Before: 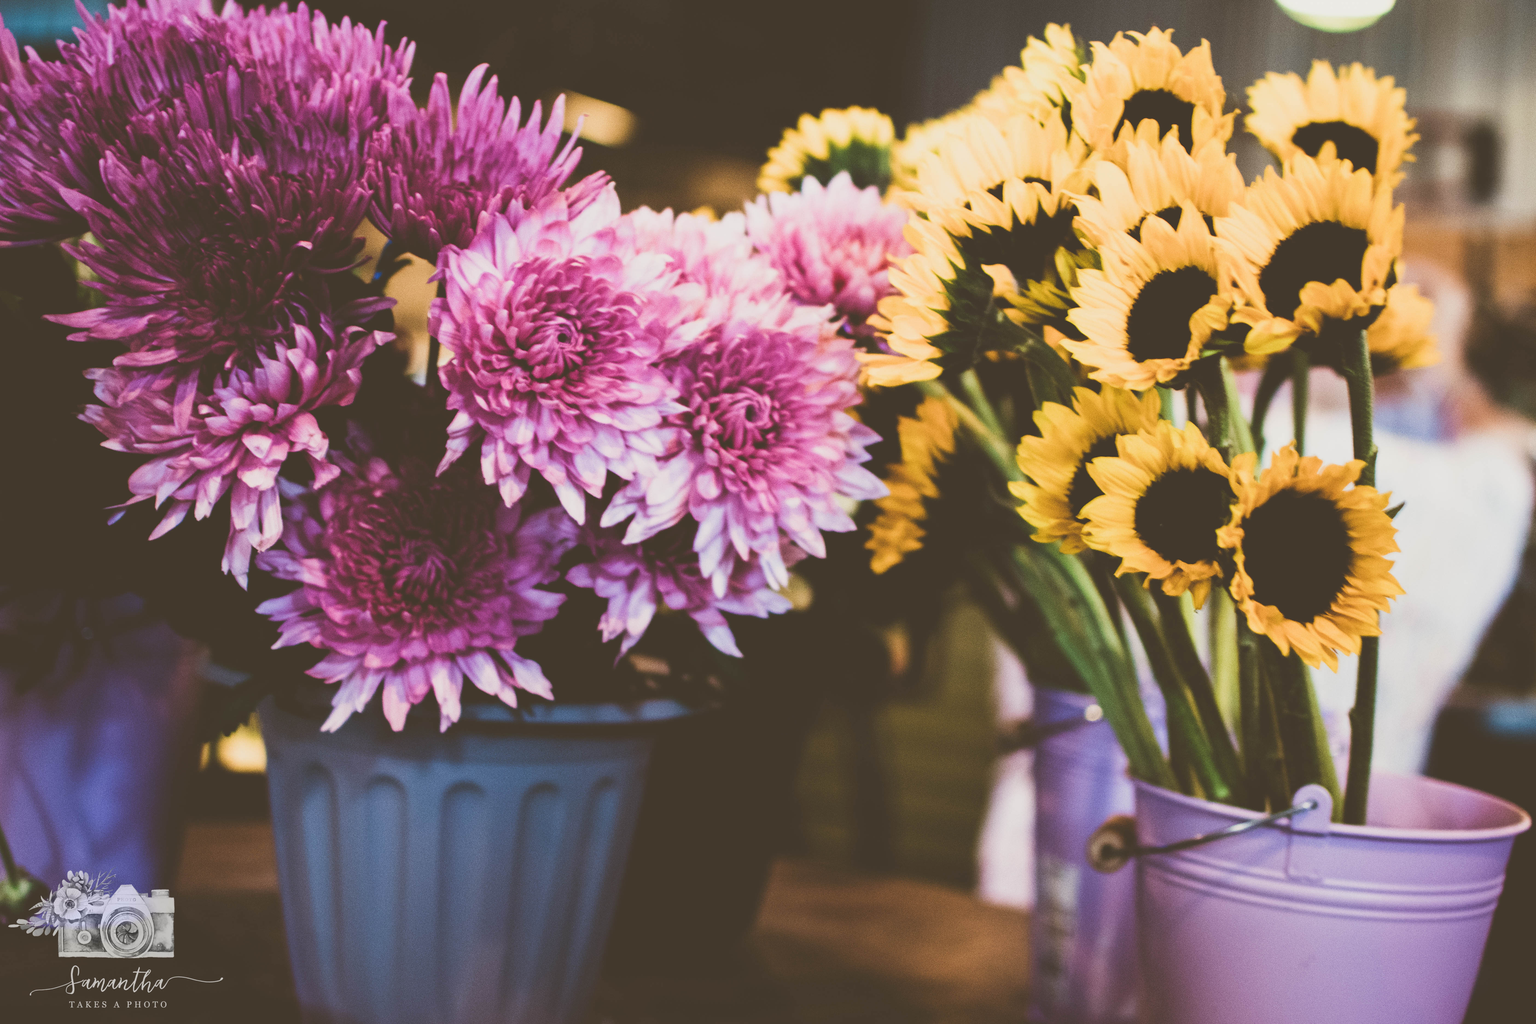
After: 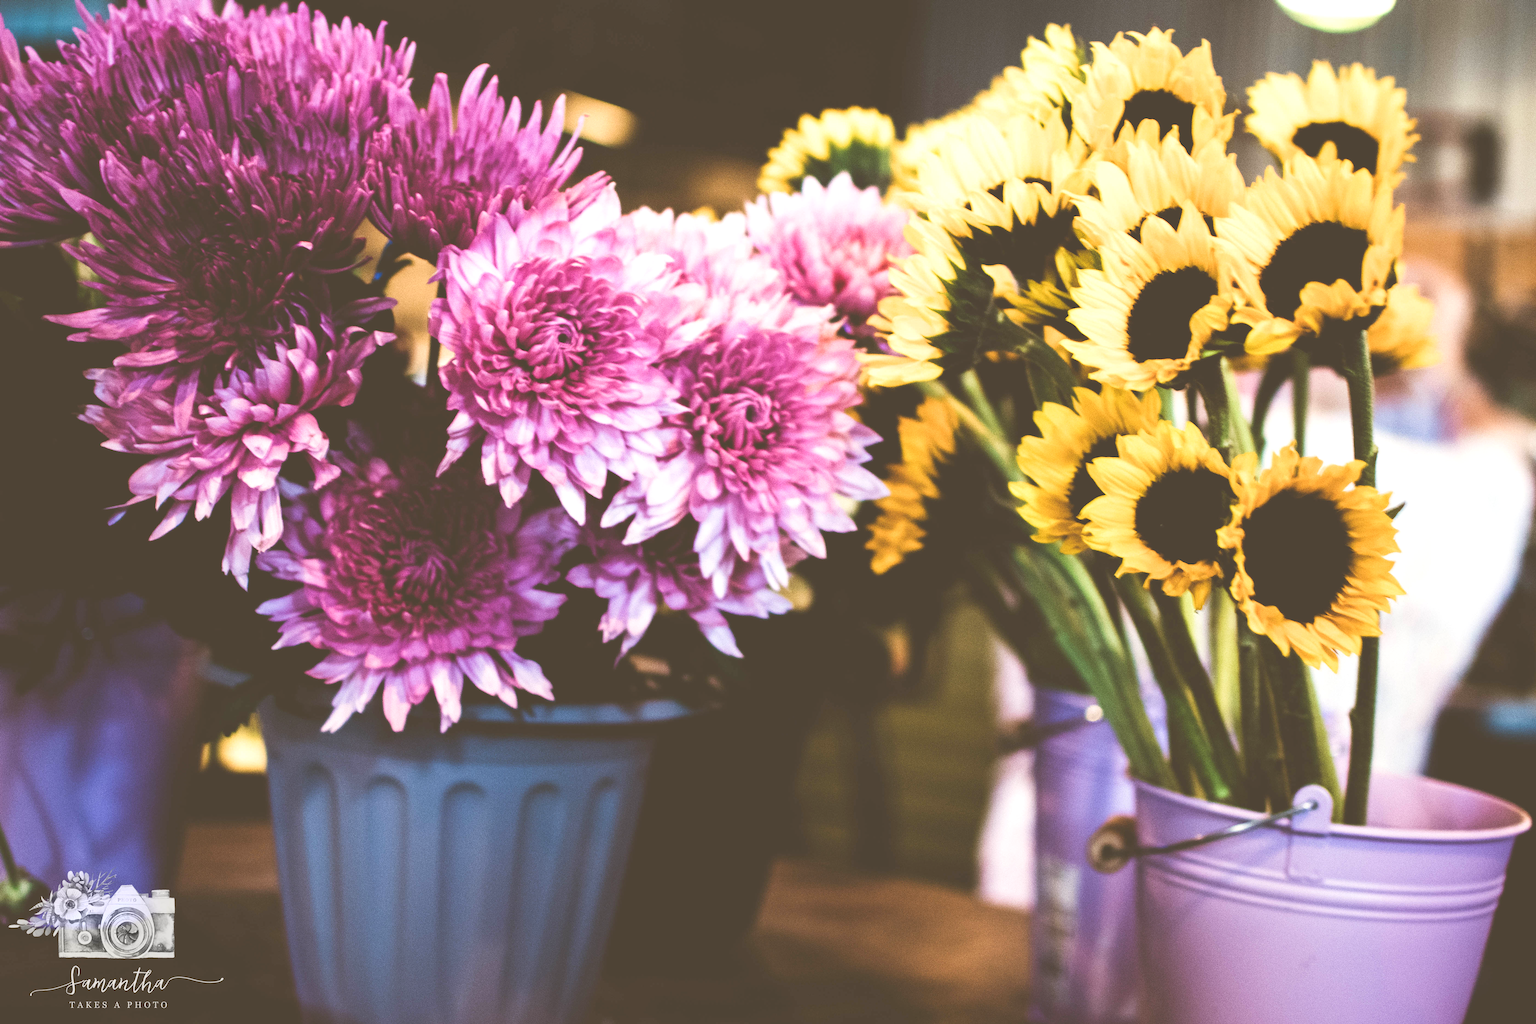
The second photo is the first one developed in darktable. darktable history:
exposure: exposure 0.498 EV, compensate highlight preservation false
